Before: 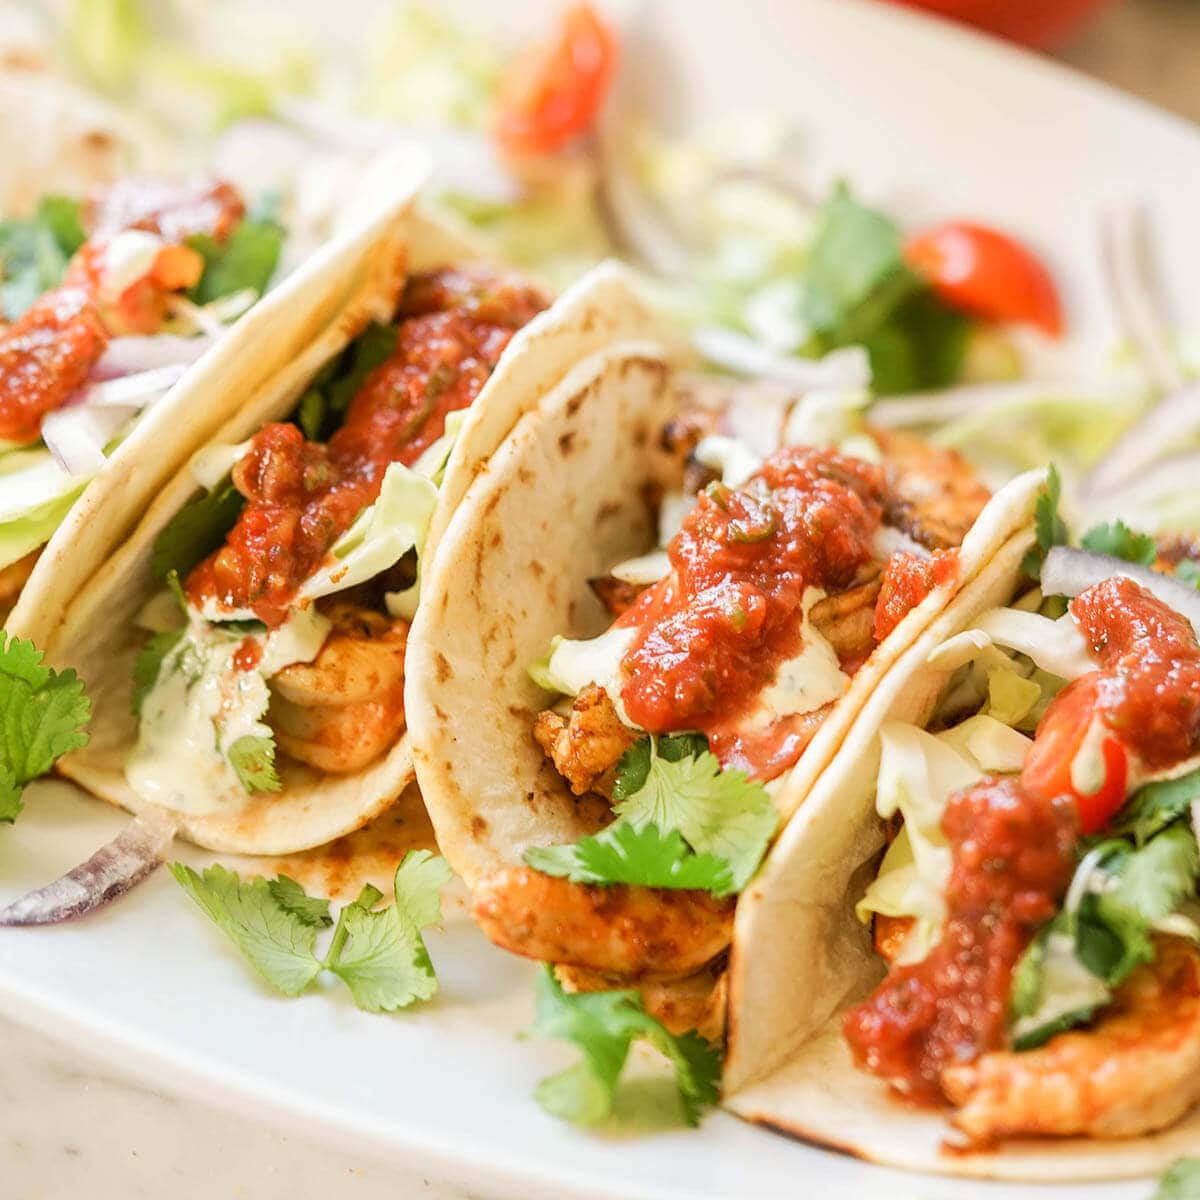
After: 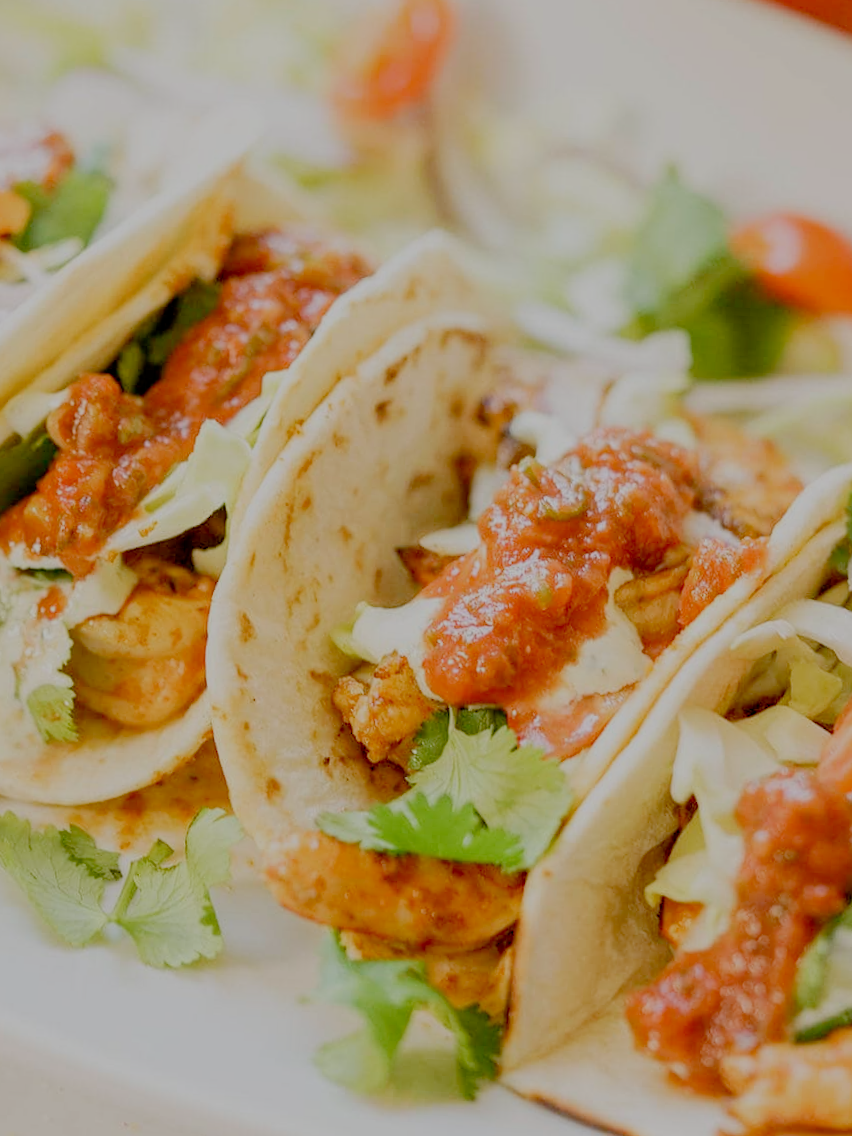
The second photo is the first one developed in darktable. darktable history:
crop and rotate: angle -3.27°, left 14.277%, top 0.028%, right 10.766%, bottom 0.028%
filmic rgb: black relative exposure -7 EV, white relative exposure 6 EV, threshold 3 EV, target black luminance 0%, hardness 2.73, latitude 61.22%, contrast 0.691, highlights saturation mix 10%, shadows ↔ highlights balance -0.073%, preserve chrominance no, color science v4 (2020), iterations of high-quality reconstruction 10, contrast in shadows soft, contrast in highlights soft, enable highlight reconstruction true
